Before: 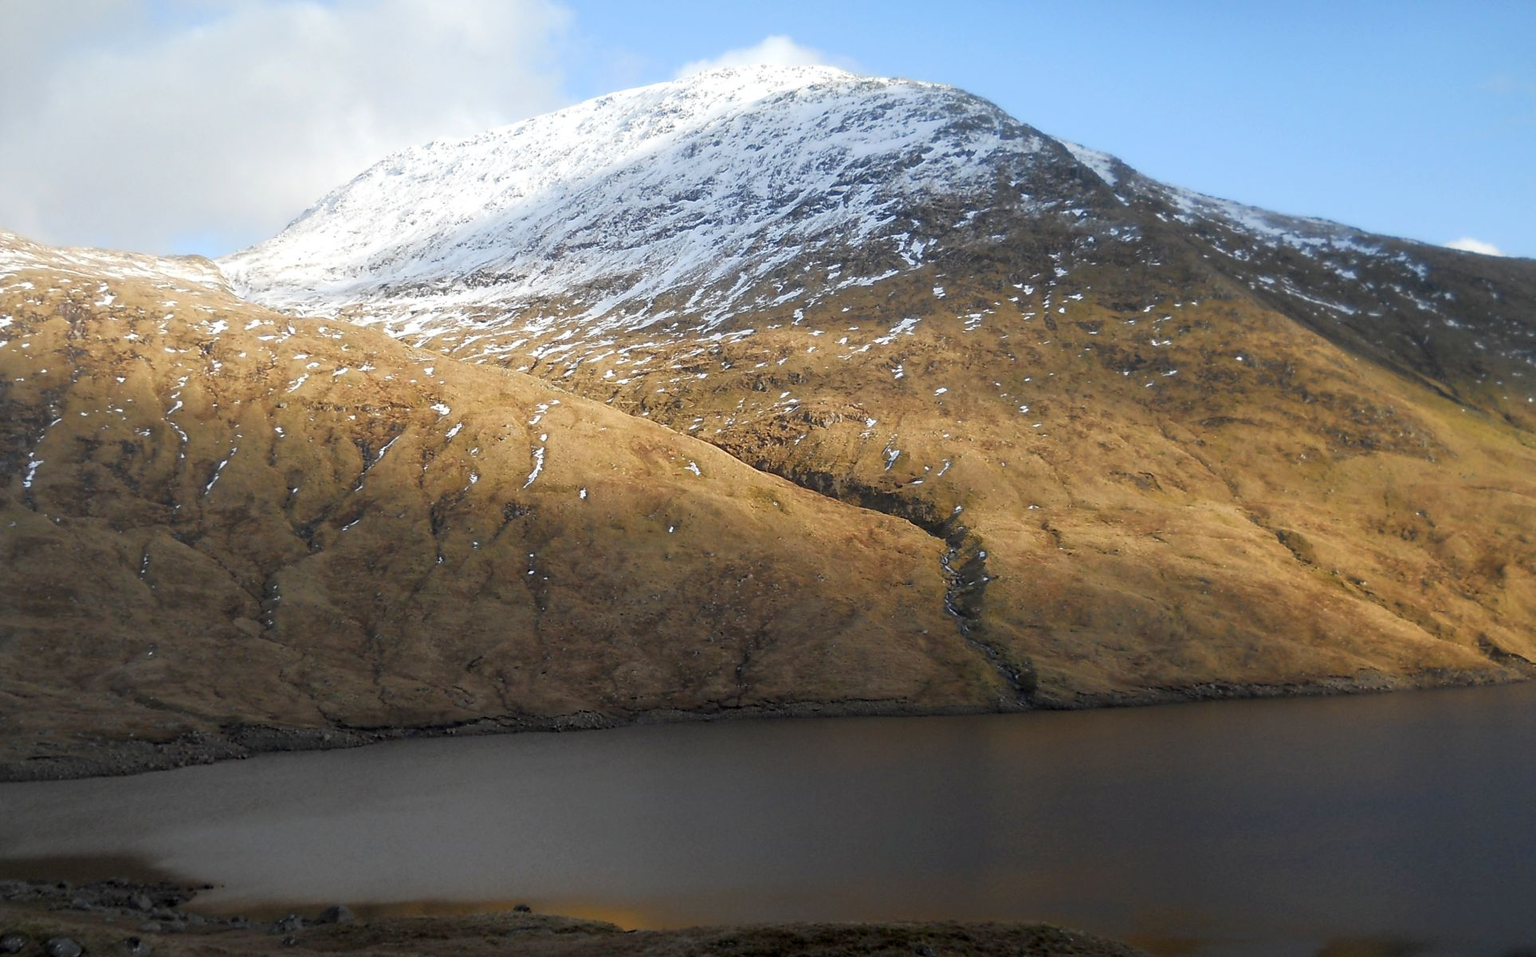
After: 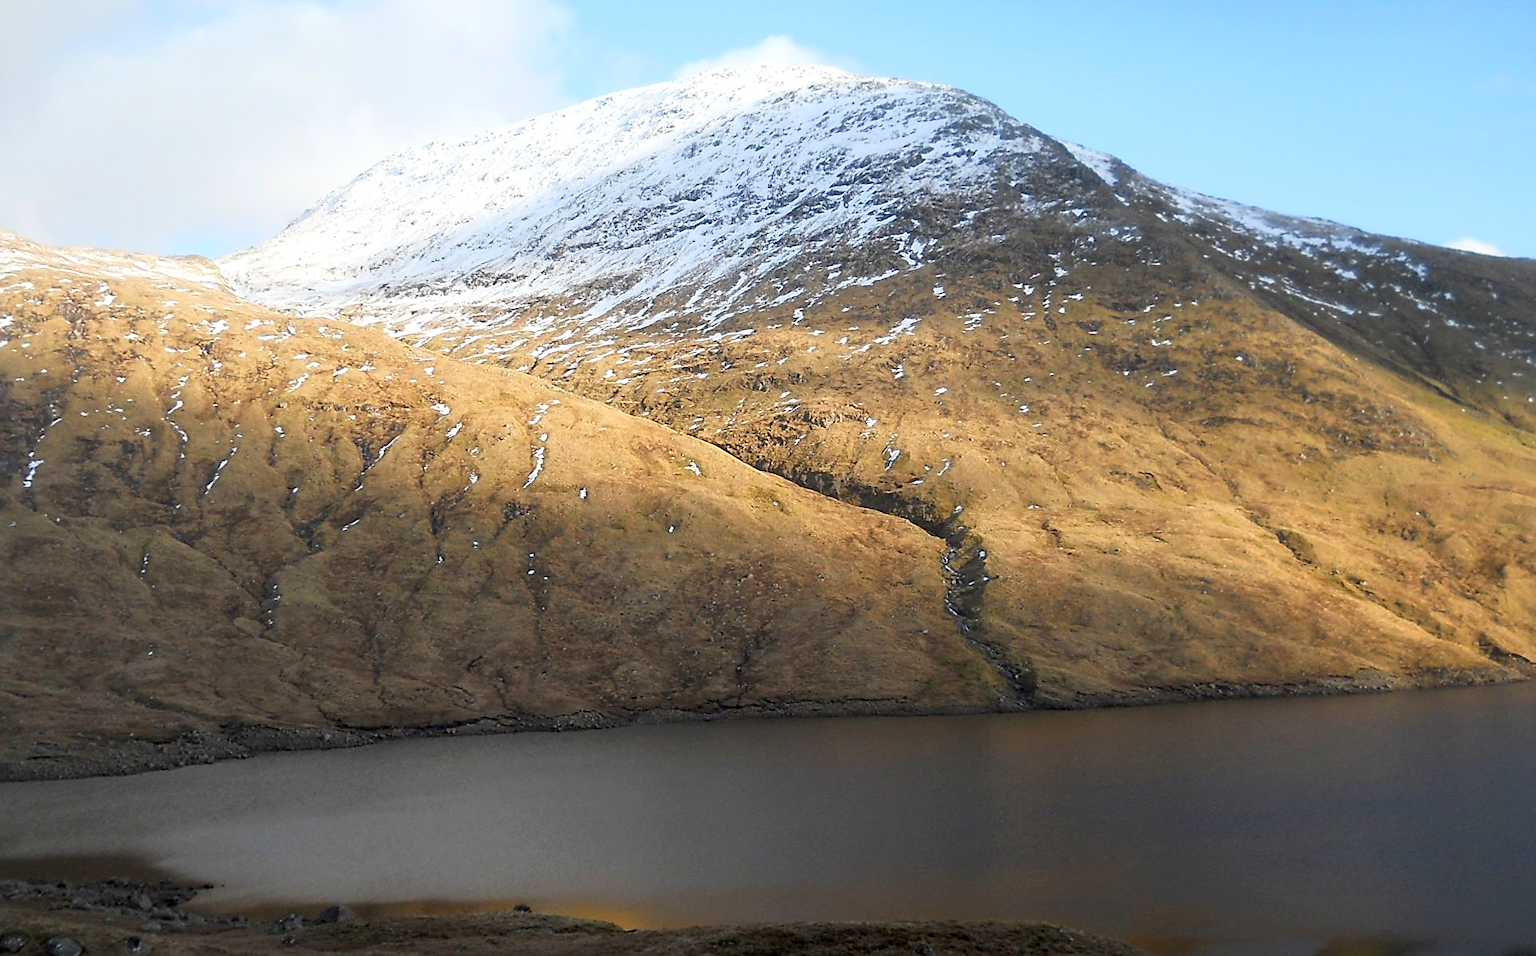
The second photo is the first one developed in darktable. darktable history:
sharpen: on, module defaults
contrast brightness saturation: contrast 0.197, brightness 0.15, saturation 0.145
